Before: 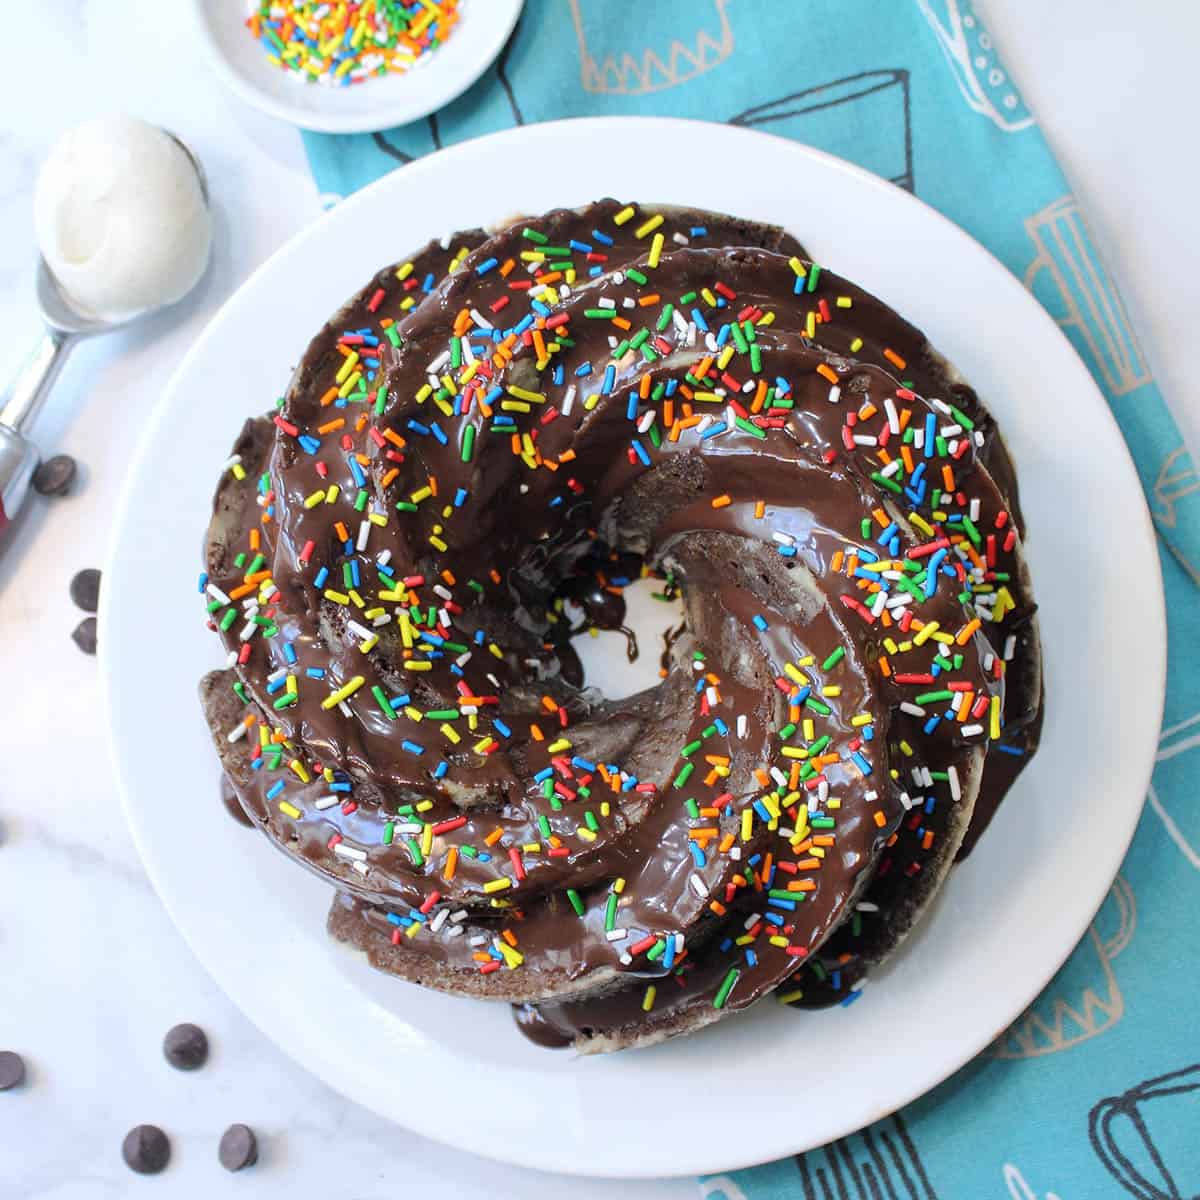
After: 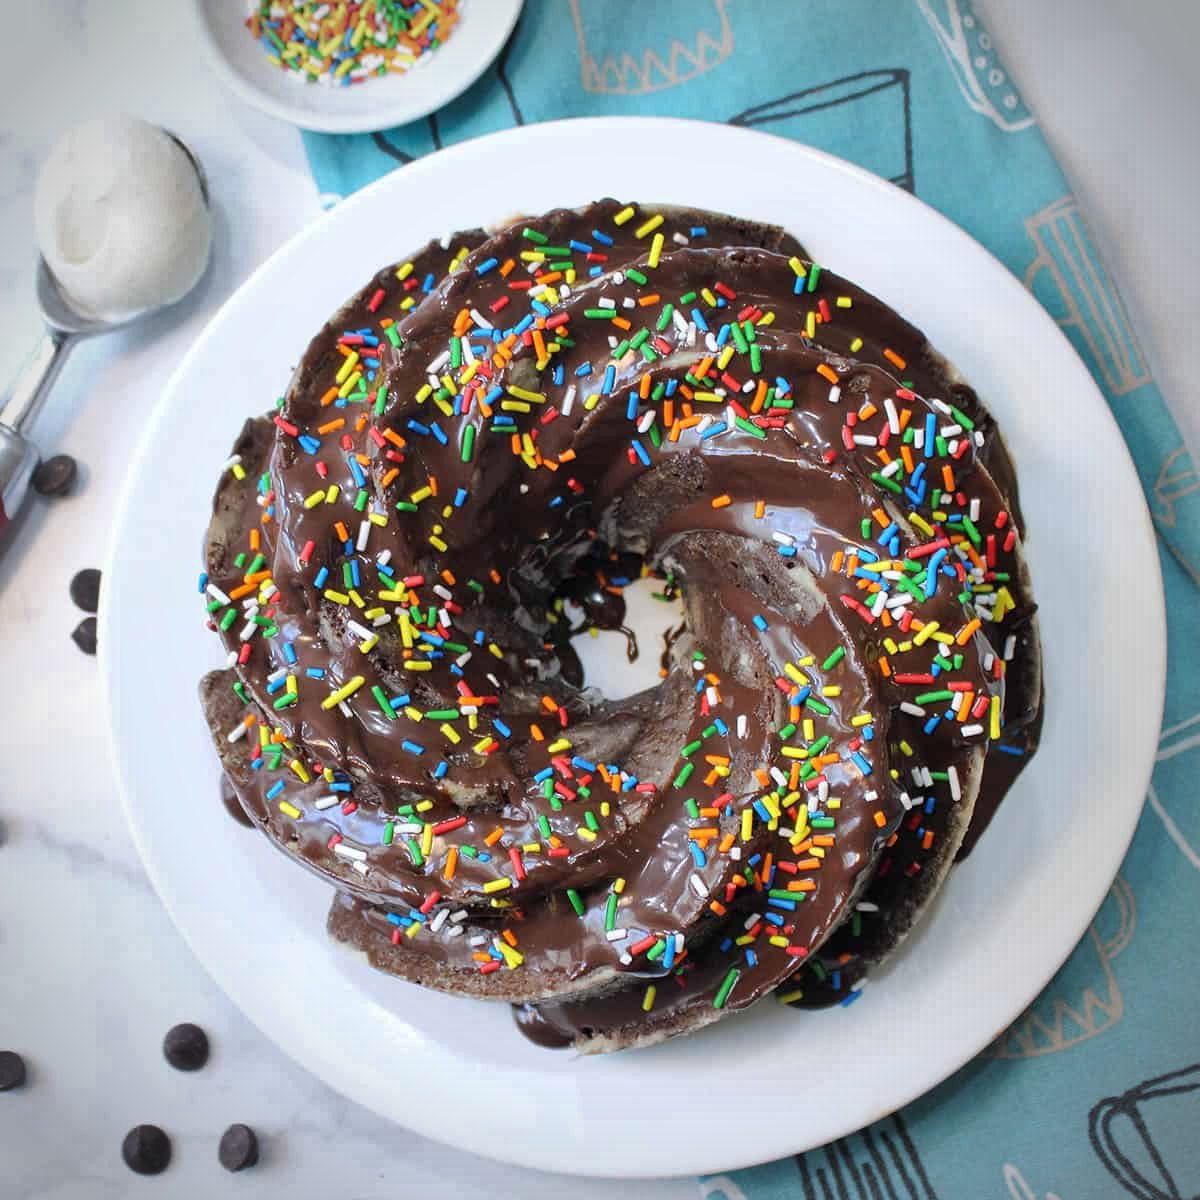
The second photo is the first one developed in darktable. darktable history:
vignetting: unbound false
exposure: compensate exposure bias true, compensate highlight preservation false
shadows and highlights: shadows 49.23, highlights -41.9, soften with gaussian
